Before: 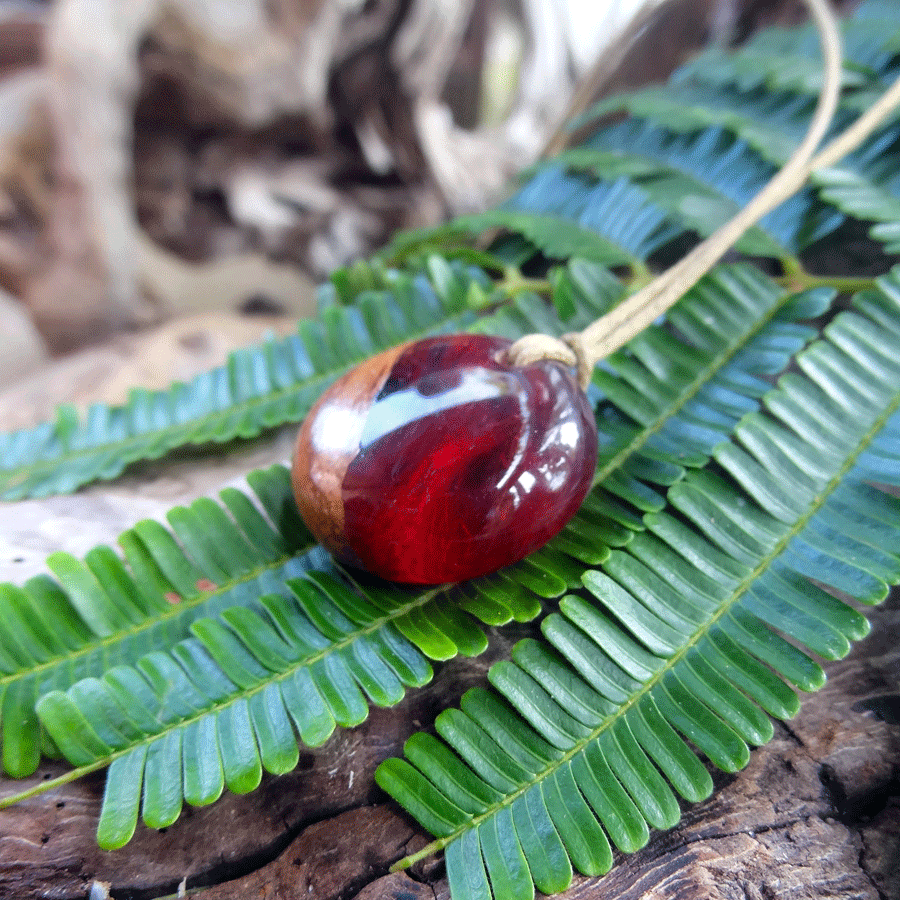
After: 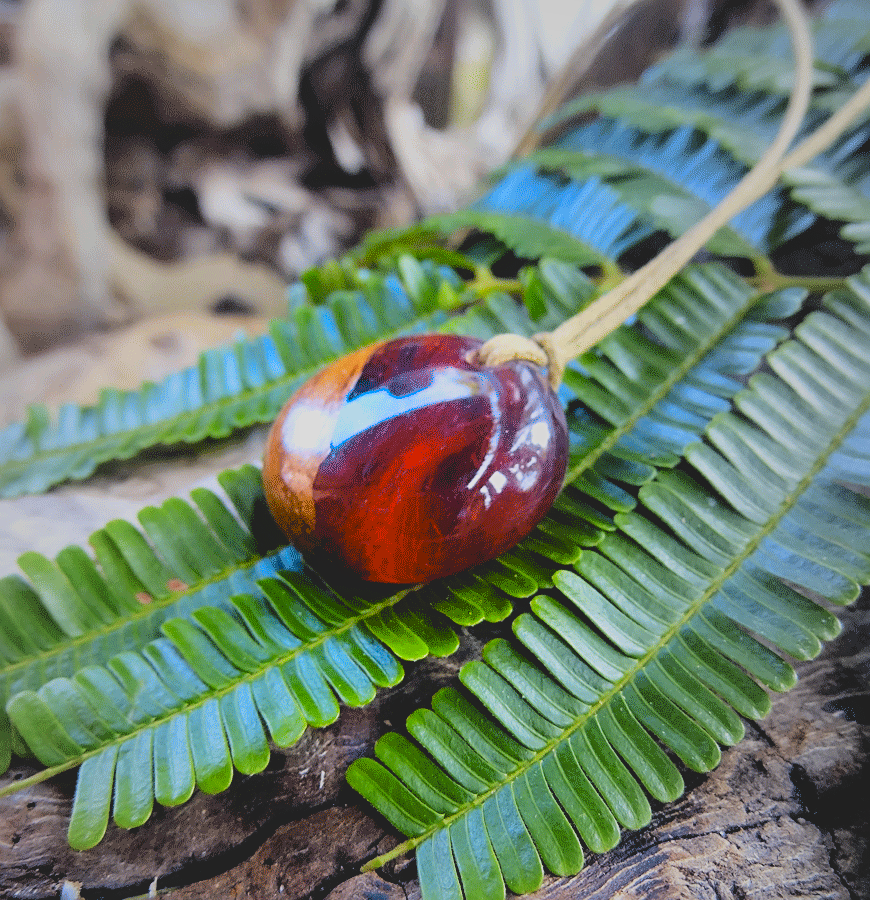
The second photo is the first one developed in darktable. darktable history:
shadows and highlights: on, module defaults
color balance rgb: linear chroma grading › global chroma 10%, perceptual saturation grading › global saturation 5%, perceptual brilliance grading › global brilliance 4%, global vibrance 7%, saturation formula JzAzBz (2021)
crop and rotate: left 3.238%
filmic rgb: black relative exposure -4 EV, white relative exposure 3 EV, hardness 3.02, contrast 1.4
vignetting: fall-off start 18.21%, fall-off radius 137.95%, brightness -0.207, center (-0.078, 0.066), width/height ratio 0.62, shape 0.59
contrast brightness saturation: contrast -0.15, brightness 0.05, saturation -0.12
sharpen: on, module defaults
color contrast: green-magenta contrast 1.12, blue-yellow contrast 1.95, unbound 0
